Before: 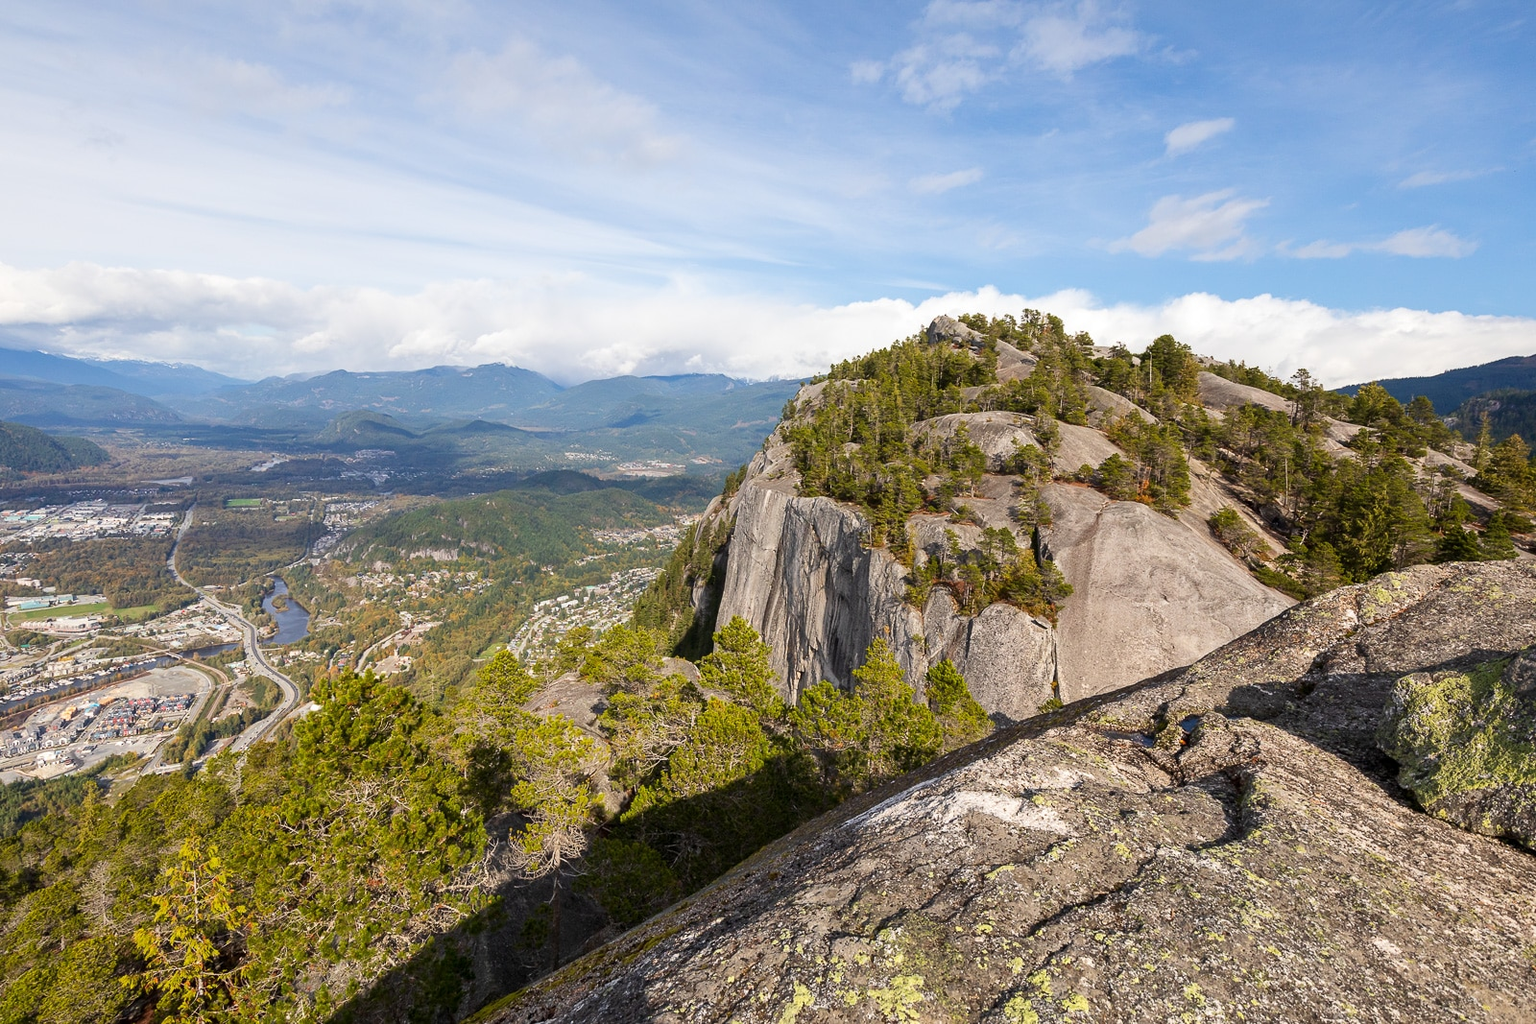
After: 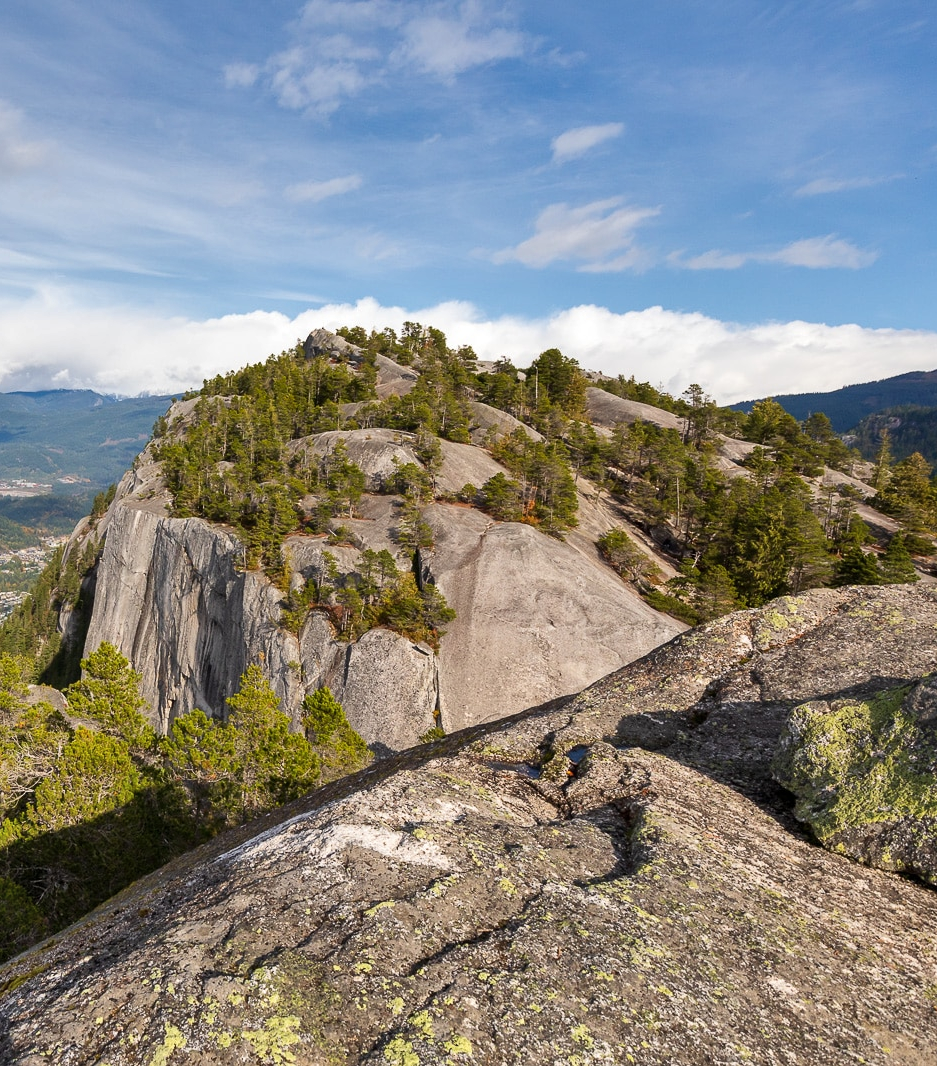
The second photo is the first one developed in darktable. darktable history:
crop: left 41.402%
shadows and highlights: shadows 60, highlights -60.23, soften with gaussian
